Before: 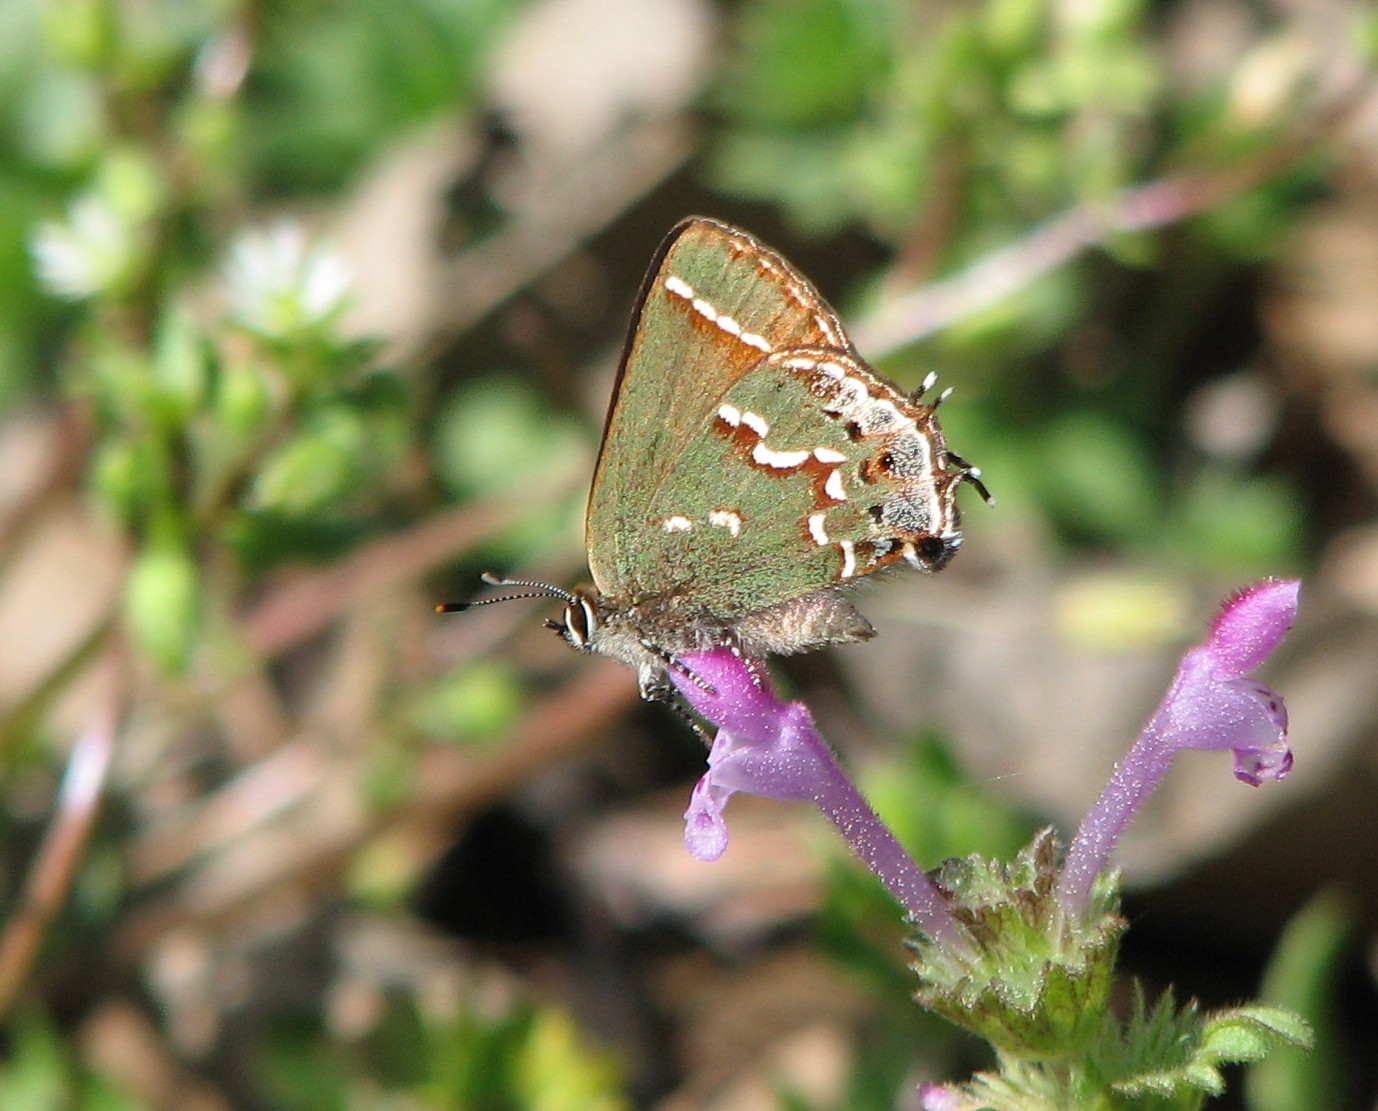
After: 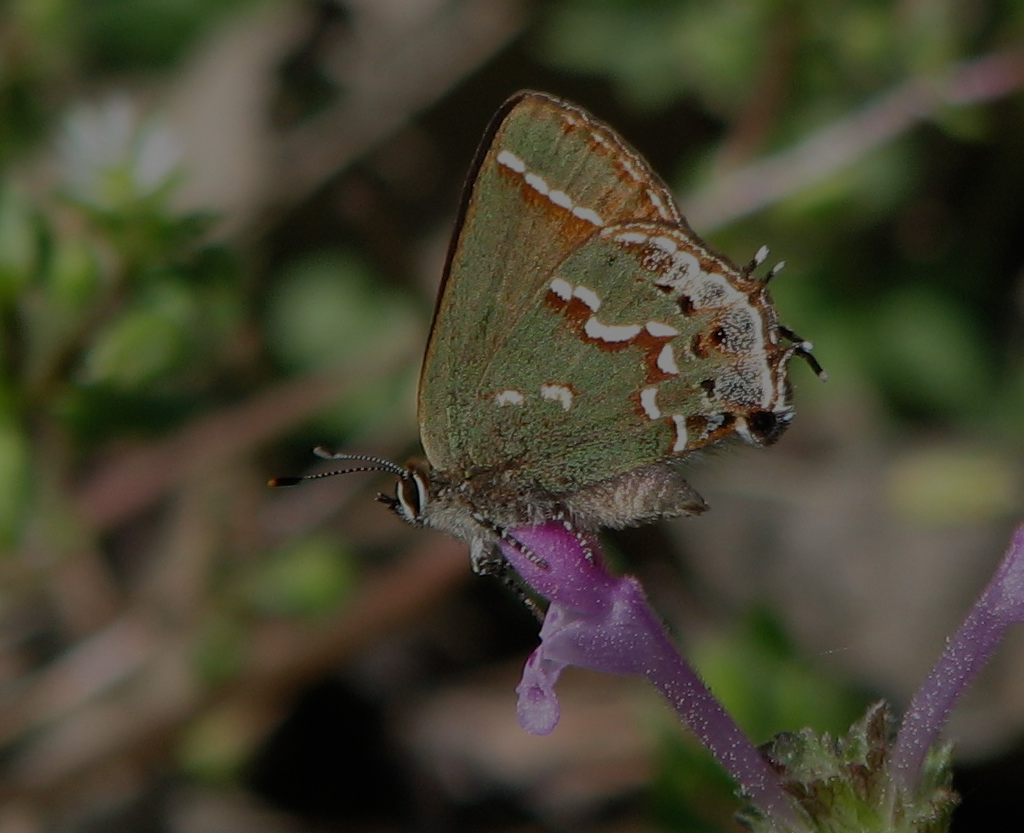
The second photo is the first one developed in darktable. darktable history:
crop and rotate: left 12.23%, top 11.345%, right 13.432%, bottom 13.66%
exposure: exposure -1.99 EV, compensate highlight preservation false
